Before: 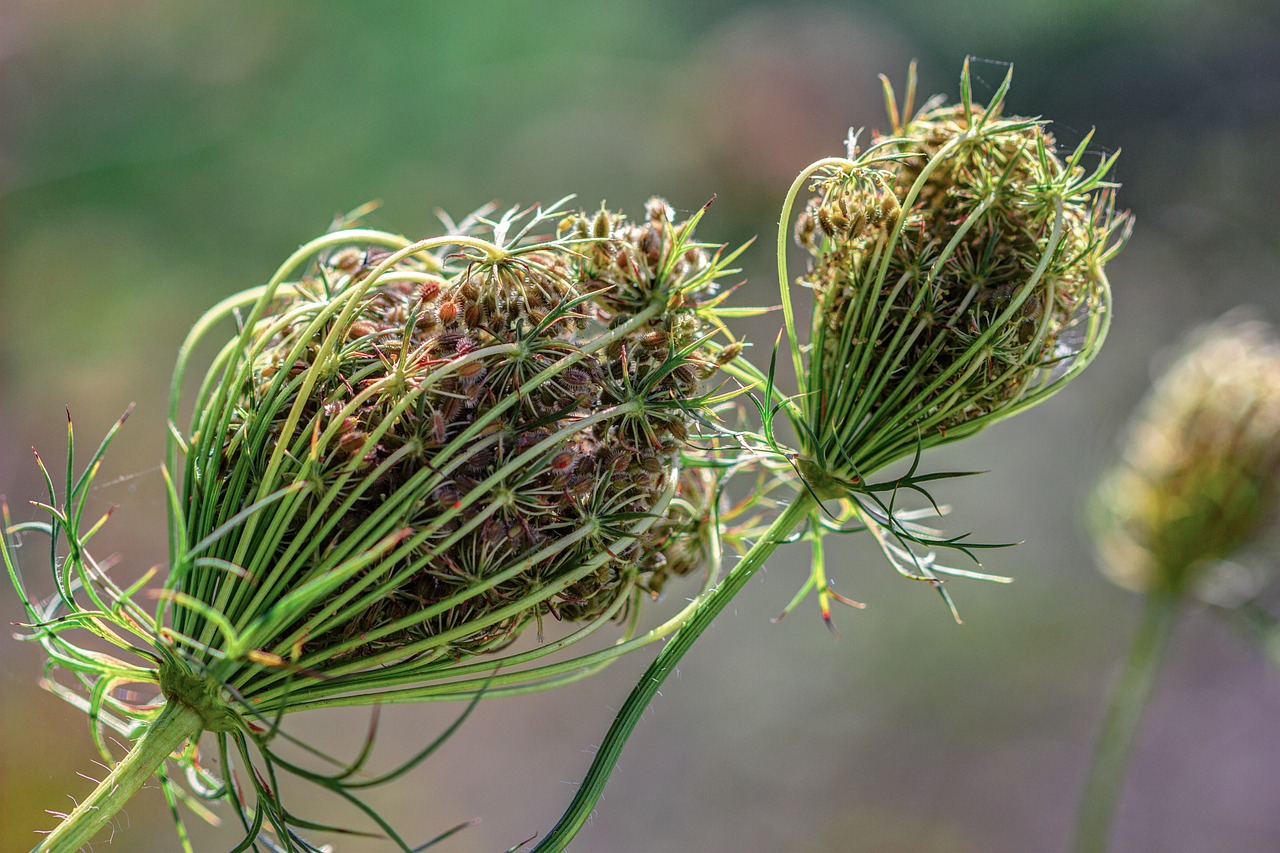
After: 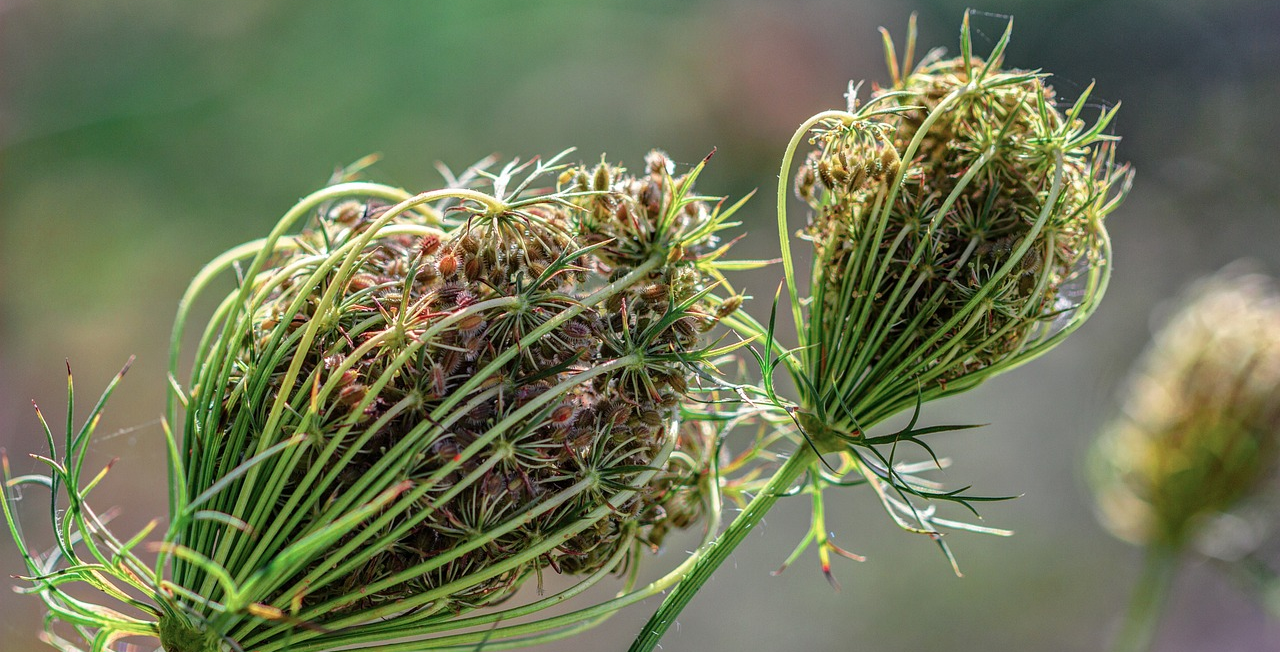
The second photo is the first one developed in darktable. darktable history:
crop: top 5.609%, bottom 17.954%
shadows and highlights: soften with gaussian
